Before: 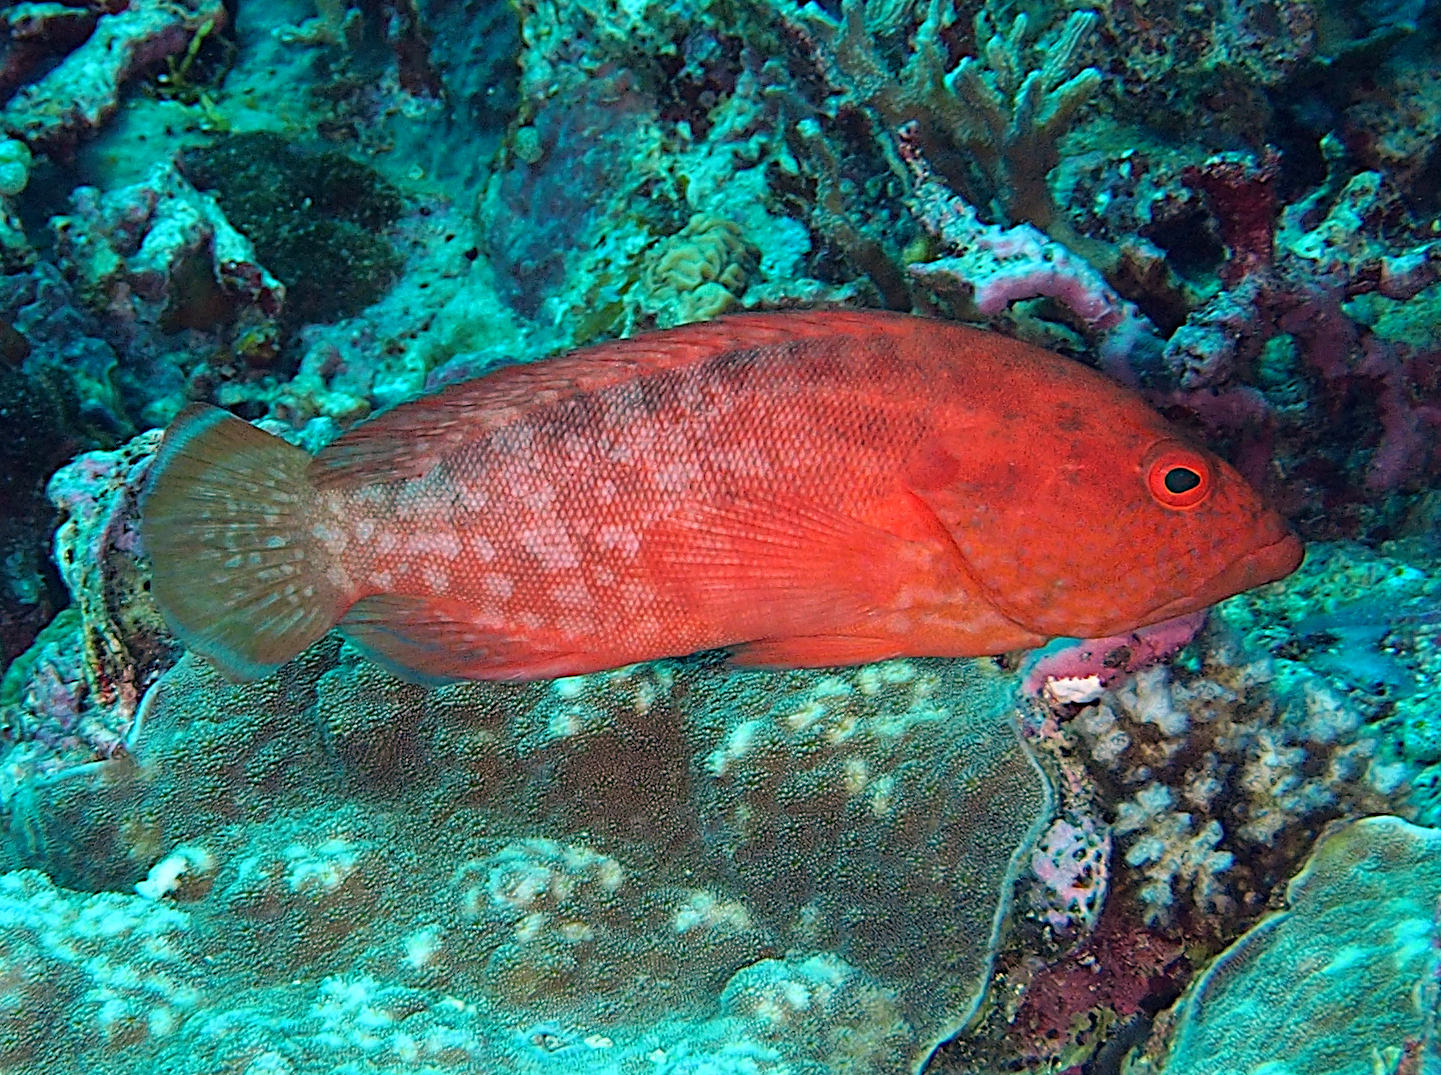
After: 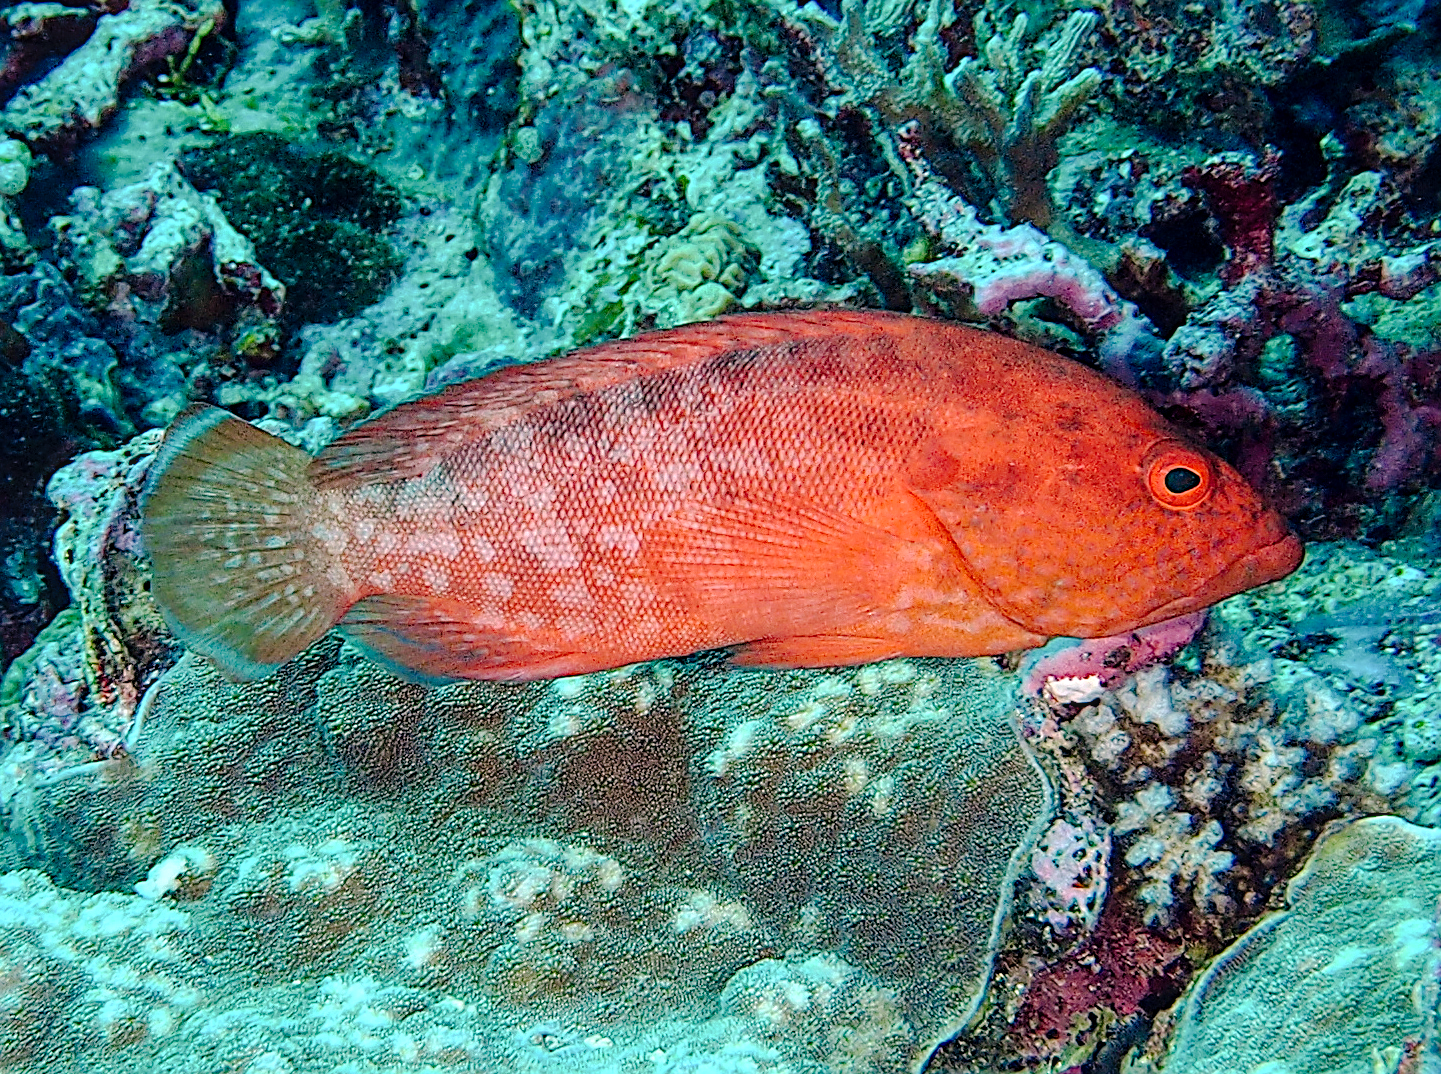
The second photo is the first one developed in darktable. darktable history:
local contrast: on, module defaults
tone curve: curves: ch0 [(0, 0) (0.003, 0.001) (0.011, 0.008) (0.025, 0.015) (0.044, 0.025) (0.069, 0.037) (0.1, 0.056) (0.136, 0.091) (0.177, 0.157) (0.224, 0.231) (0.277, 0.319) (0.335, 0.4) (0.399, 0.493) (0.468, 0.571) (0.543, 0.645) (0.623, 0.706) (0.709, 0.77) (0.801, 0.838) (0.898, 0.918) (1, 1)], preserve colors none
crop: bottom 0.063%
sharpen: on, module defaults
